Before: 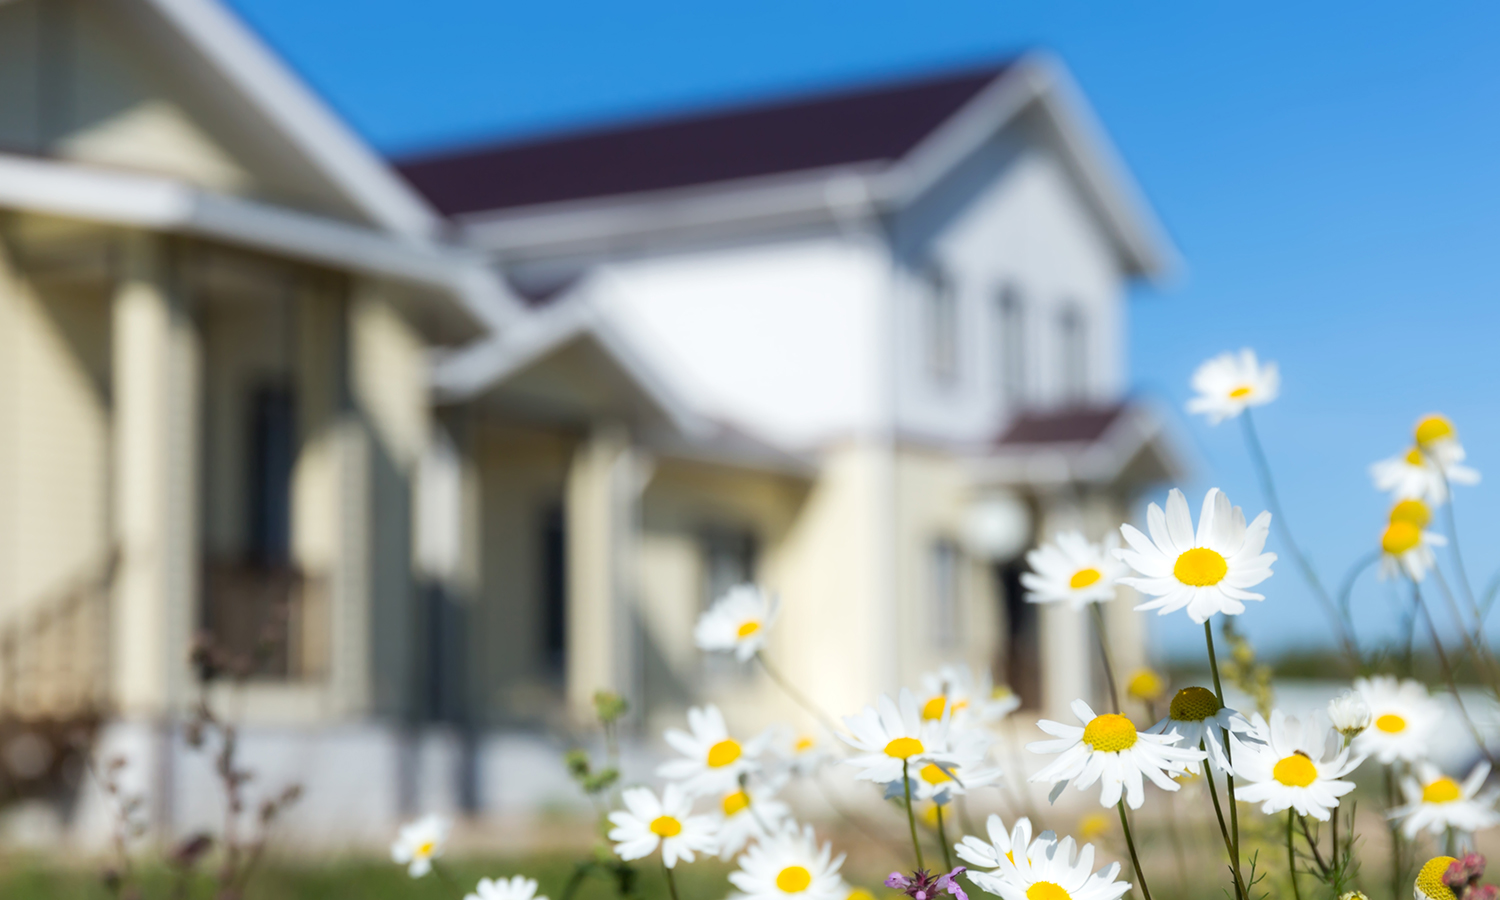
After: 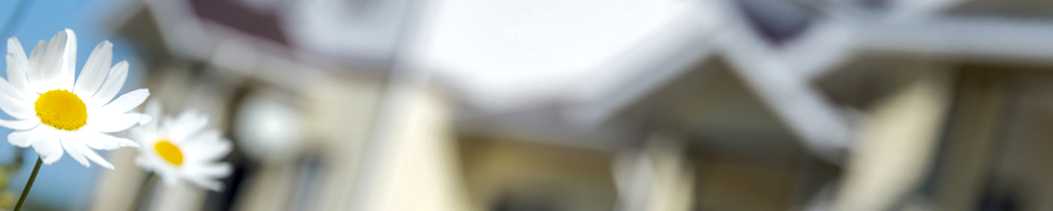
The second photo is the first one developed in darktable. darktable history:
crop and rotate: angle 16.12°, top 30.835%, bottom 35.653%
local contrast: detail 144%
shadows and highlights: on, module defaults
